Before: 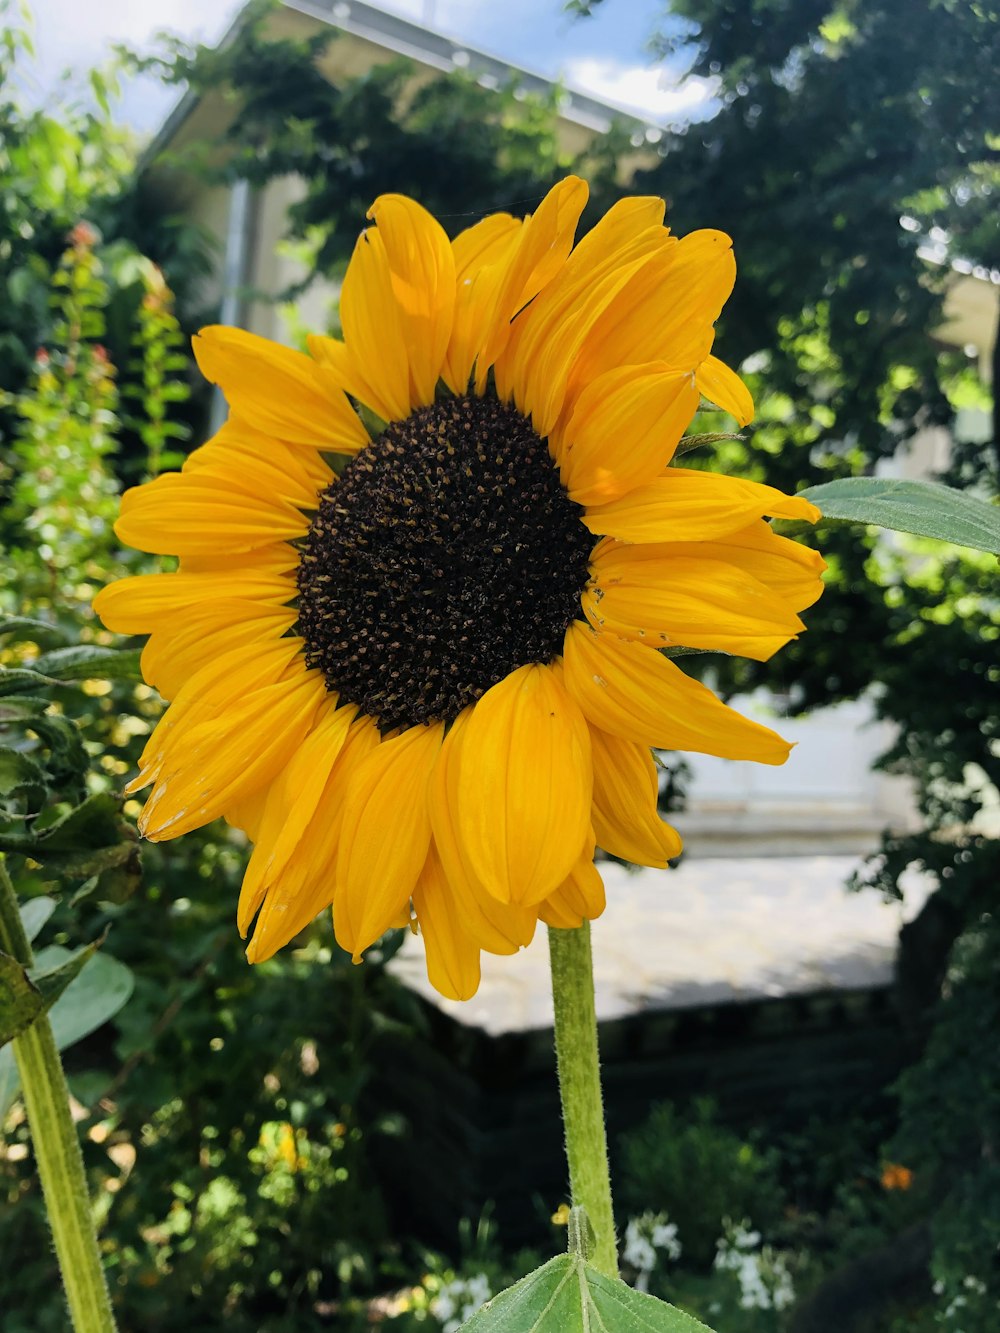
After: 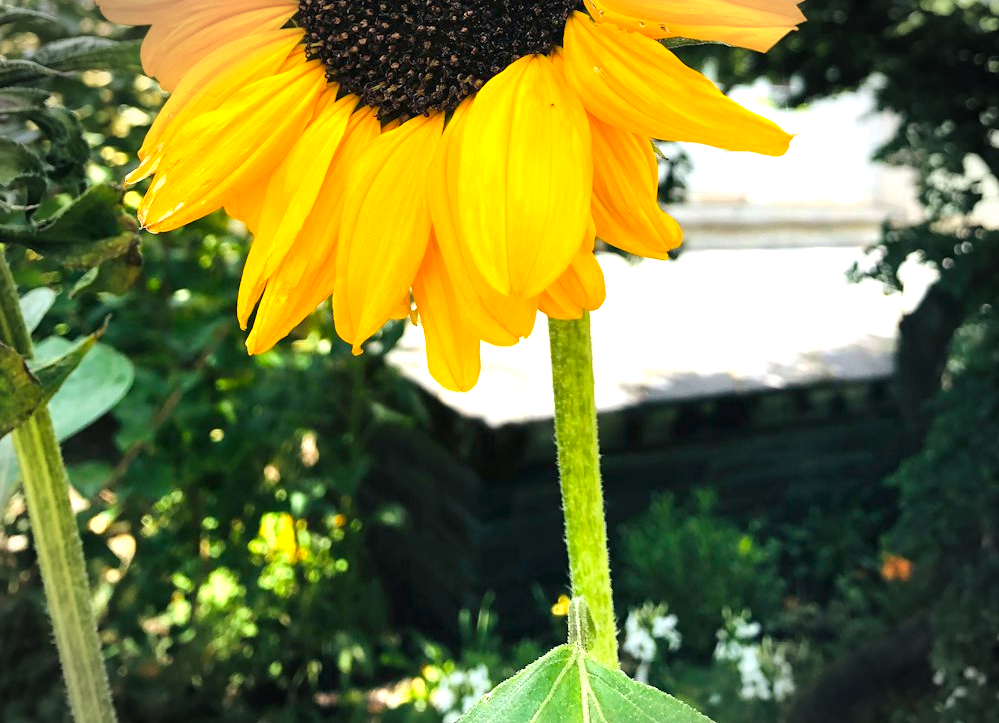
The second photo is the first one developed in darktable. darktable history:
exposure: black level correction 0, exposure 1.097 EV, compensate highlight preservation false
vignetting: fall-off start 90.06%, fall-off radius 38.65%, width/height ratio 1.215, shape 1.29, unbound false
crop and rotate: top 45.743%, right 0.017%
